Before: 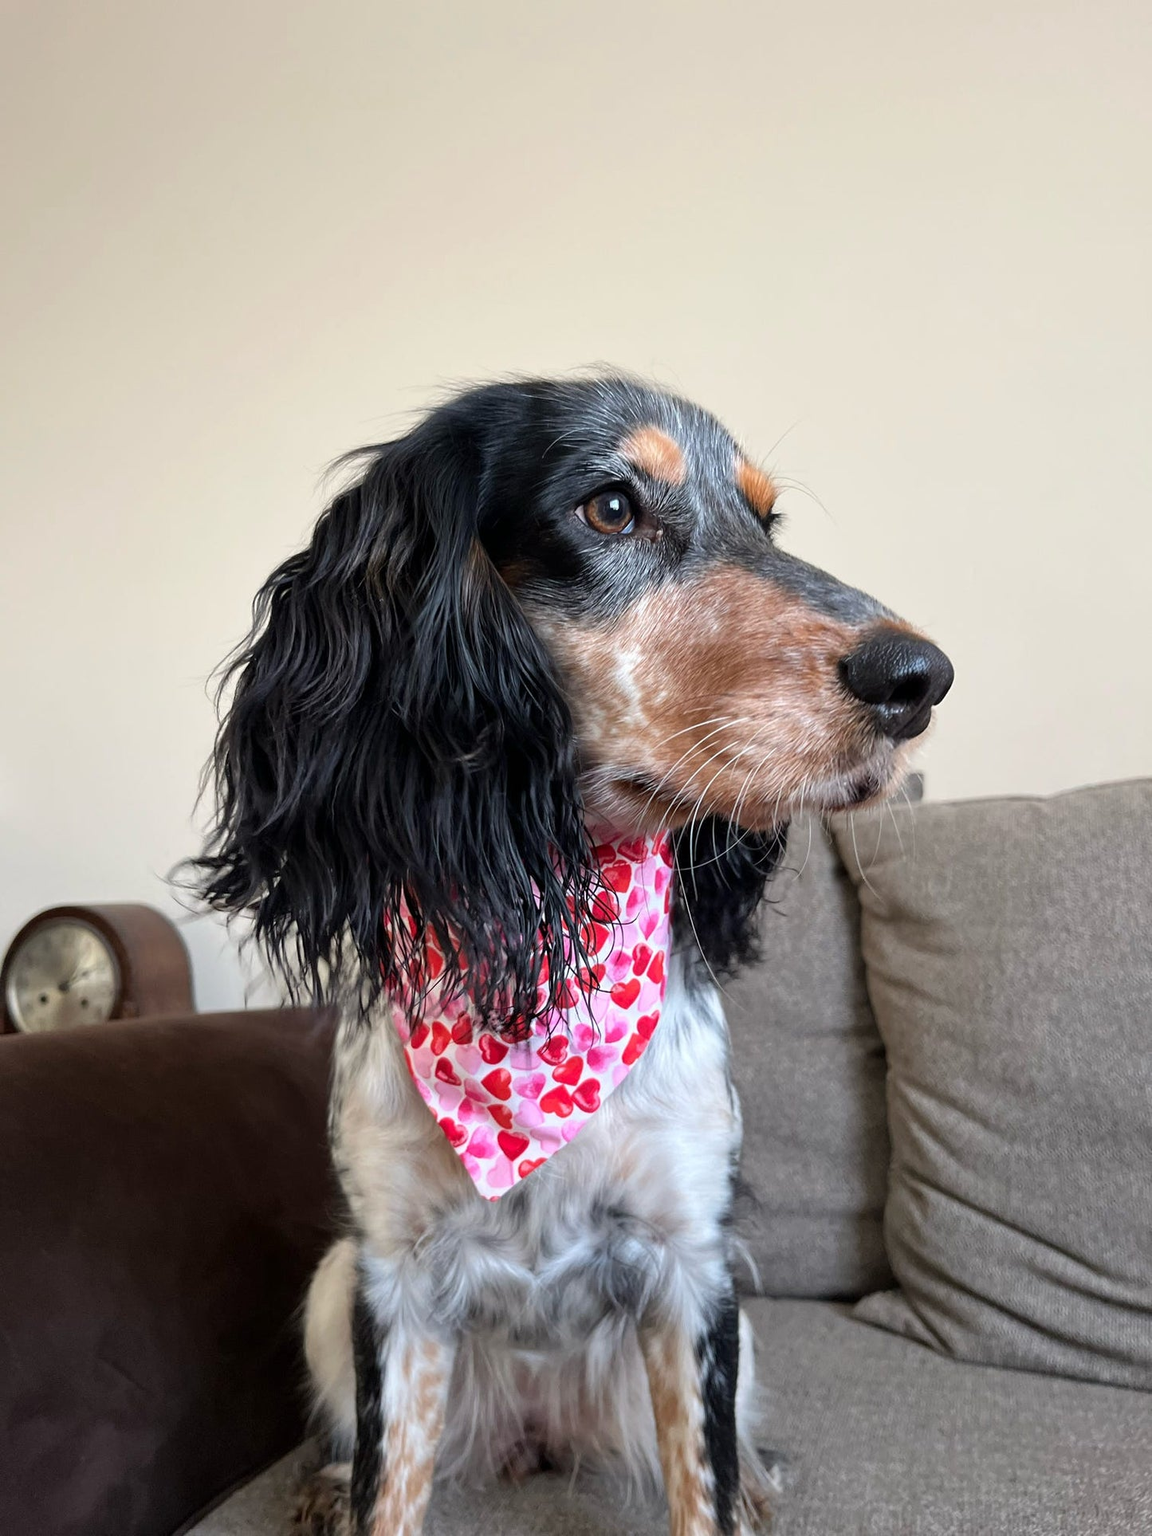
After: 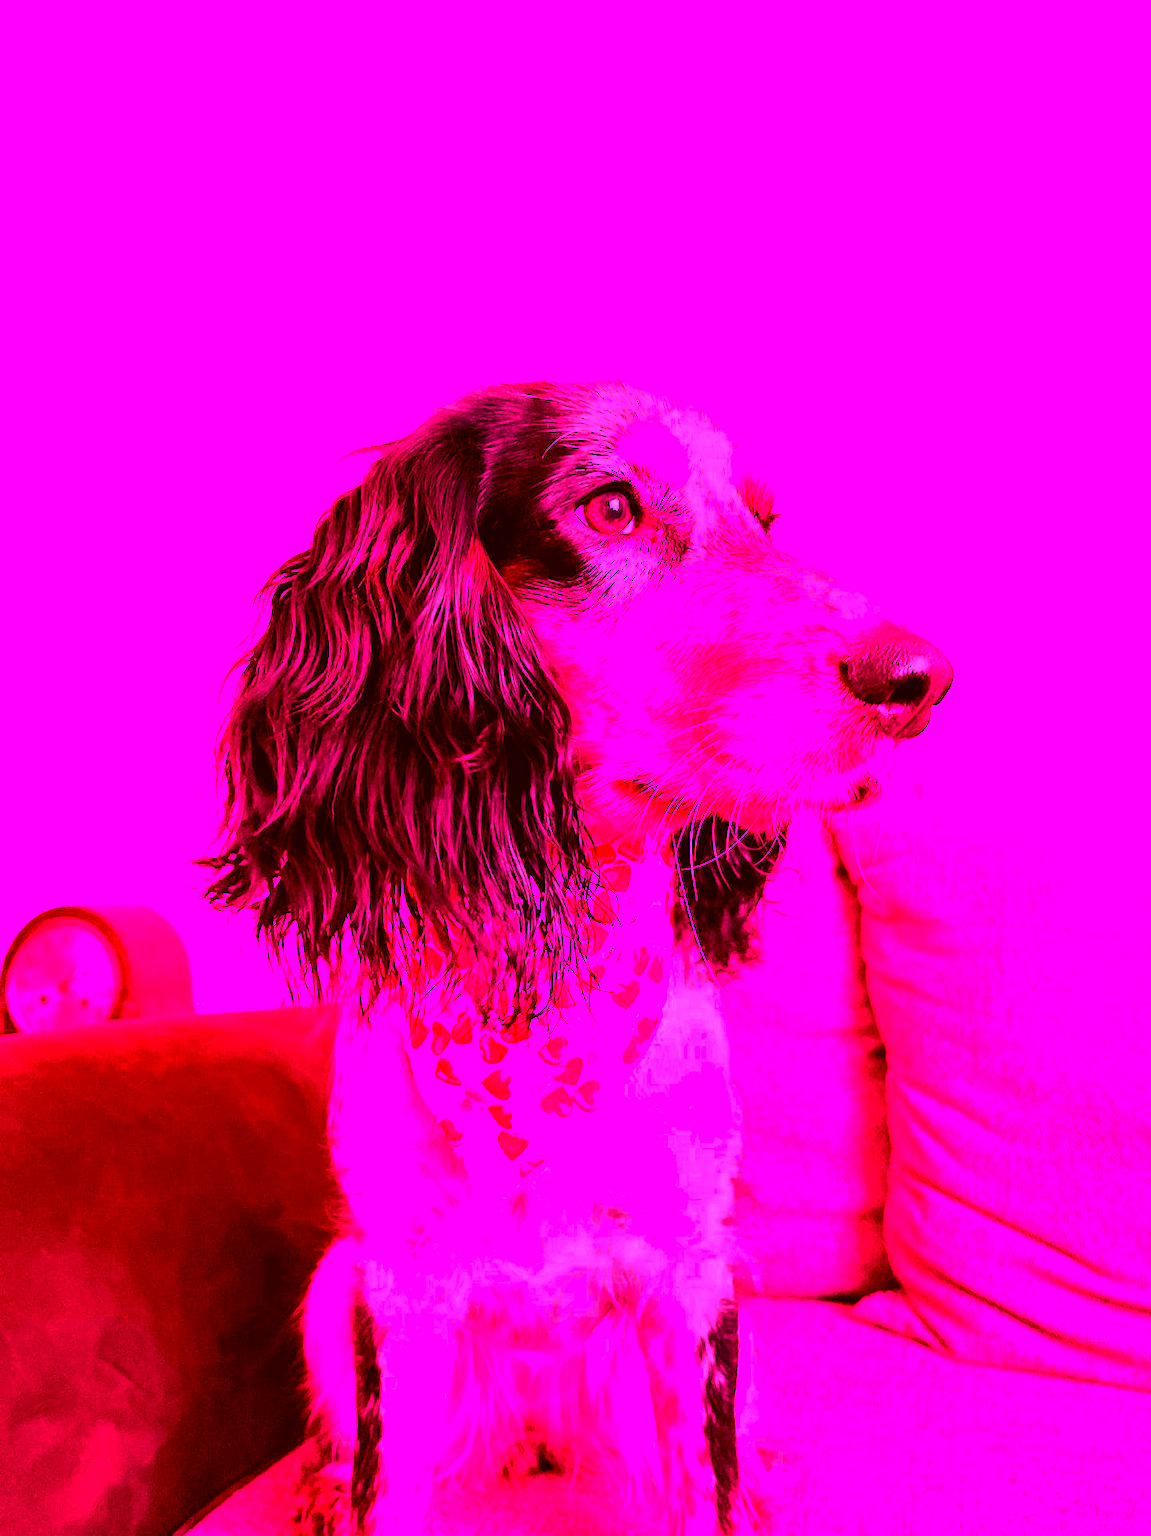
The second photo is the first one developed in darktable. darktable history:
white balance: red 4.26, blue 1.802
color correction: highlights a* -14.62, highlights b* -16.22, shadows a* 10.12, shadows b* 29.4
contrast brightness saturation: contrast 0.09, saturation 0.28
